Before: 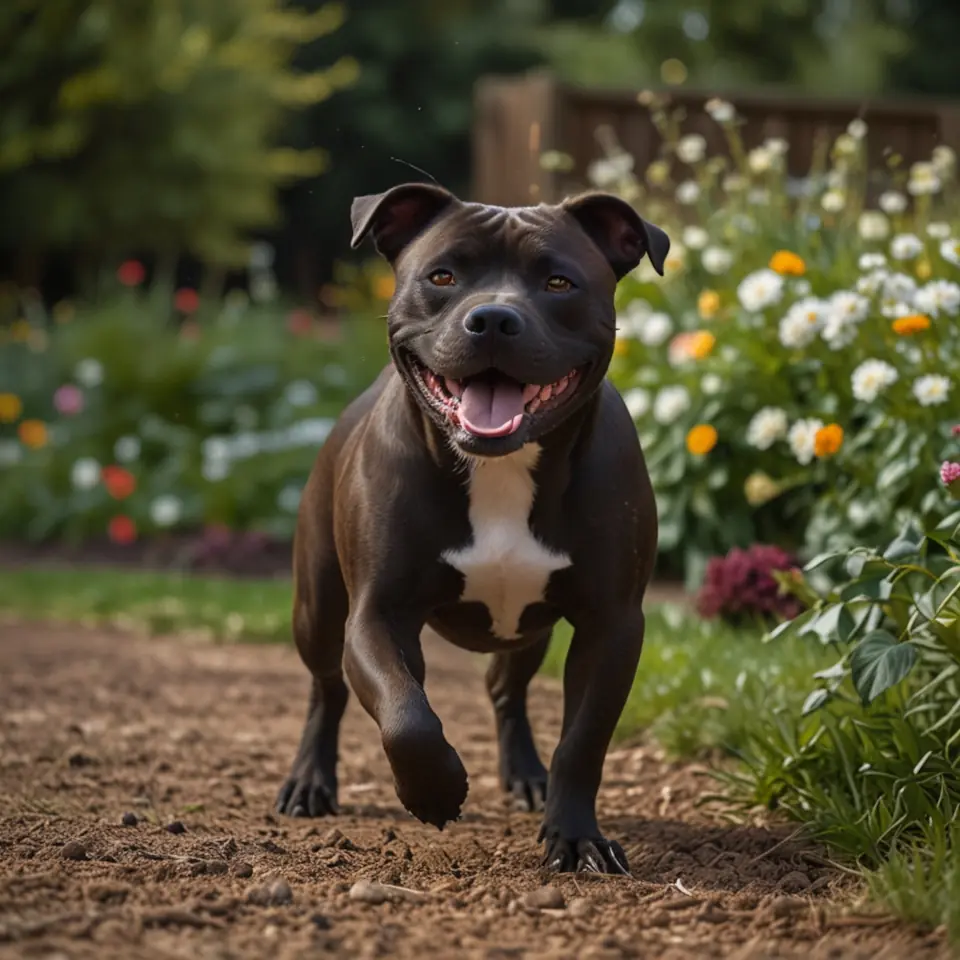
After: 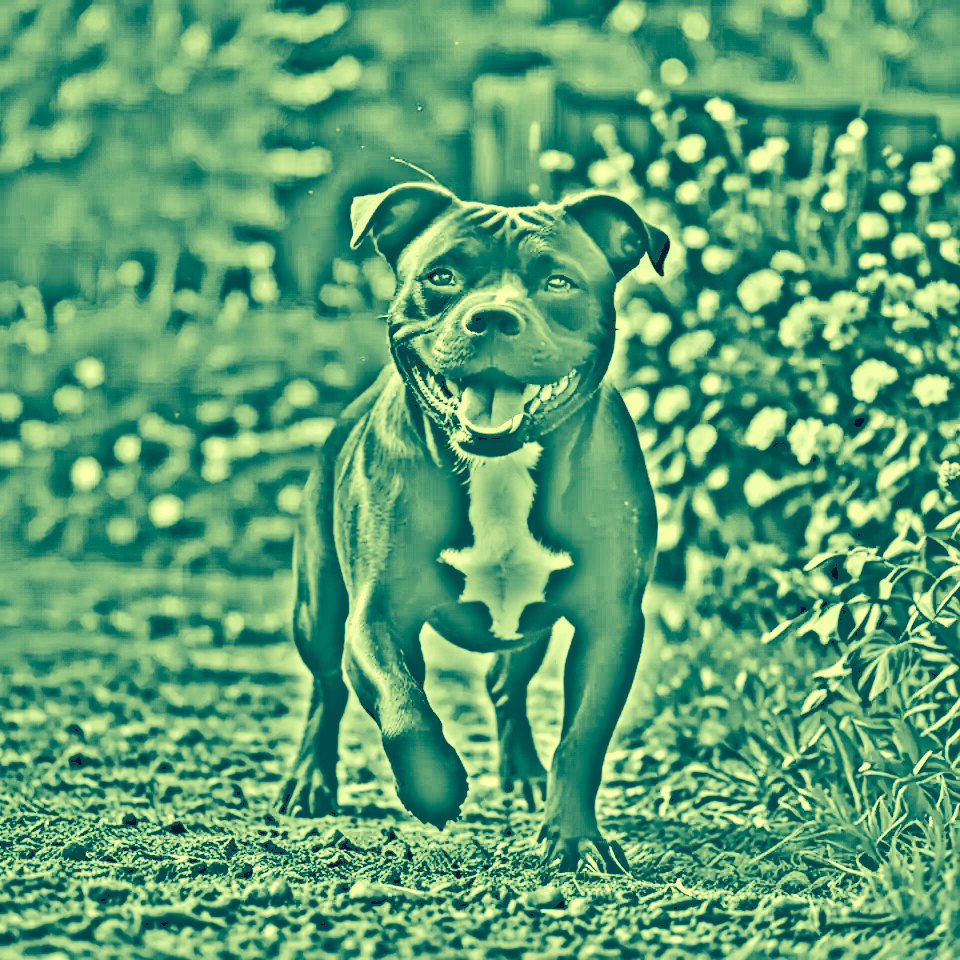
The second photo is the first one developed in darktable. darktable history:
color correction: highlights a* -15.58, highlights b* 40, shadows a* -40, shadows b* -26.18
velvia: on, module defaults
tone curve: curves: ch0 [(0, 0) (0.003, 0.273) (0.011, 0.276) (0.025, 0.276) (0.044, 0.28) (0.069, 0.283) (0.1, 0.288) (0.136, 0.293) (0.177, 0.302) (0.224, 0.321) (0.277, 0.349) (0.335, 0.393) (0.399, 0.448) (0.468, 0.51) (0.543, 0.589) (0.623, 0.677) (0.709, 0.761) (0.801, 0.839) (0.898, 0.909) (1, 1)], preserve colors none
local contrast: on, module defaults
base curve: curves: ch0 [(0, 0) (0.032, 0.025) (0.121, 0.166) (0.206, 0.329) (0.605, 0.79) (1, 1)], preserve colors none
white balance: red 0.98, blue 1.034
shadows and highlights: shadows 43.71, white point adjustment -1.46, soften with gaussian
highpass: on, module defaults
